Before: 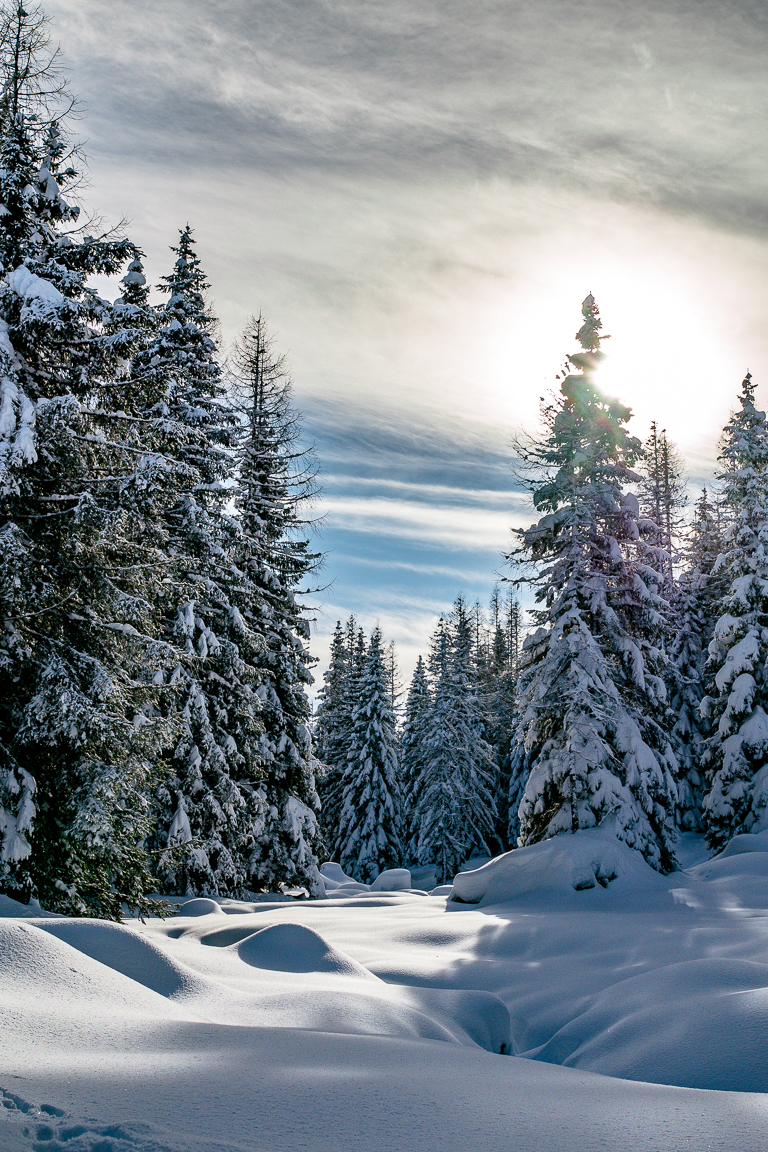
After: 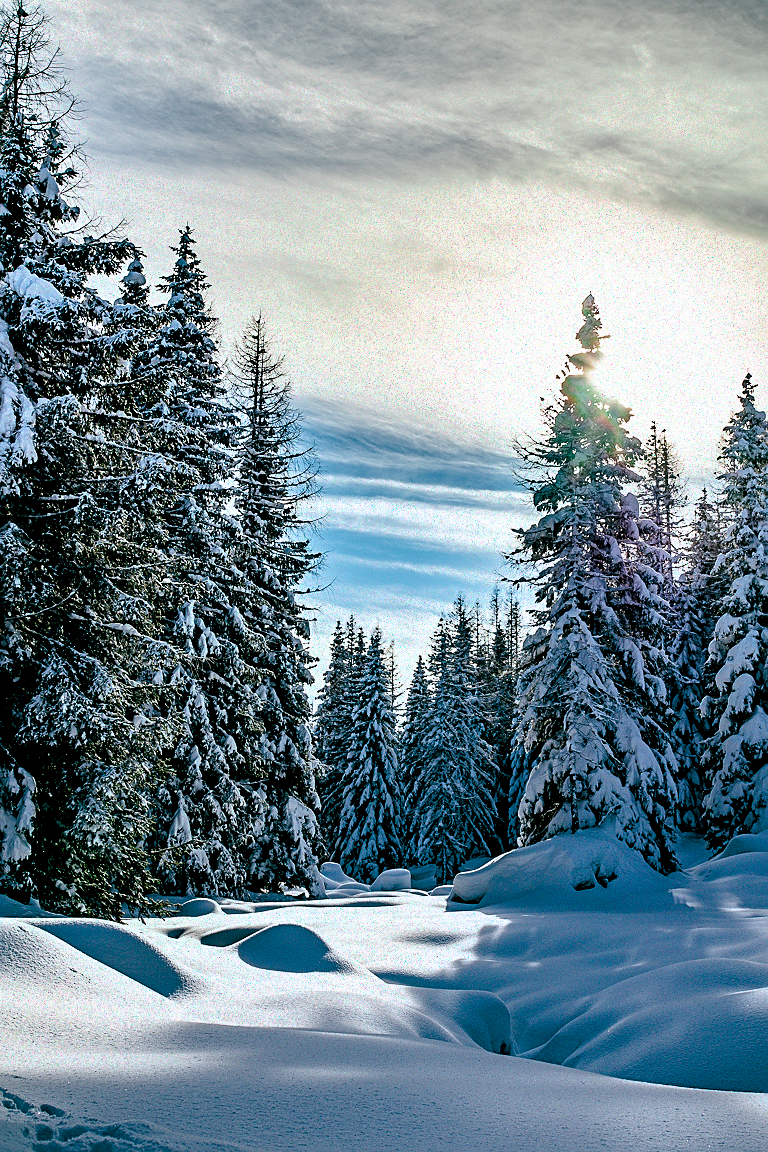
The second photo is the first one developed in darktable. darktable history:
color balance rgb: global offset › luminance -0.32%, global offset › chroma 0.109%, global offset › hue 168.32°, perceptual saturation grading › global saturation 35.733%, perceptual saturation grading › shadows 36.003%, global vibrance 10.003%
sharpen: on, module defaults
filmic rgb: black relative exposure -8.7 EV, white relative exposure 2.68 EV, threshold -0.324 EV, transition 3.19 EV, structure ↔ texture 99.38%, target black luminance 0%, target white luminance 99.883%, hardness 6.27, latitude 75.09%, contrast 1.319, highlights saturation mix -4.83%, enable highlight reconstruction true
